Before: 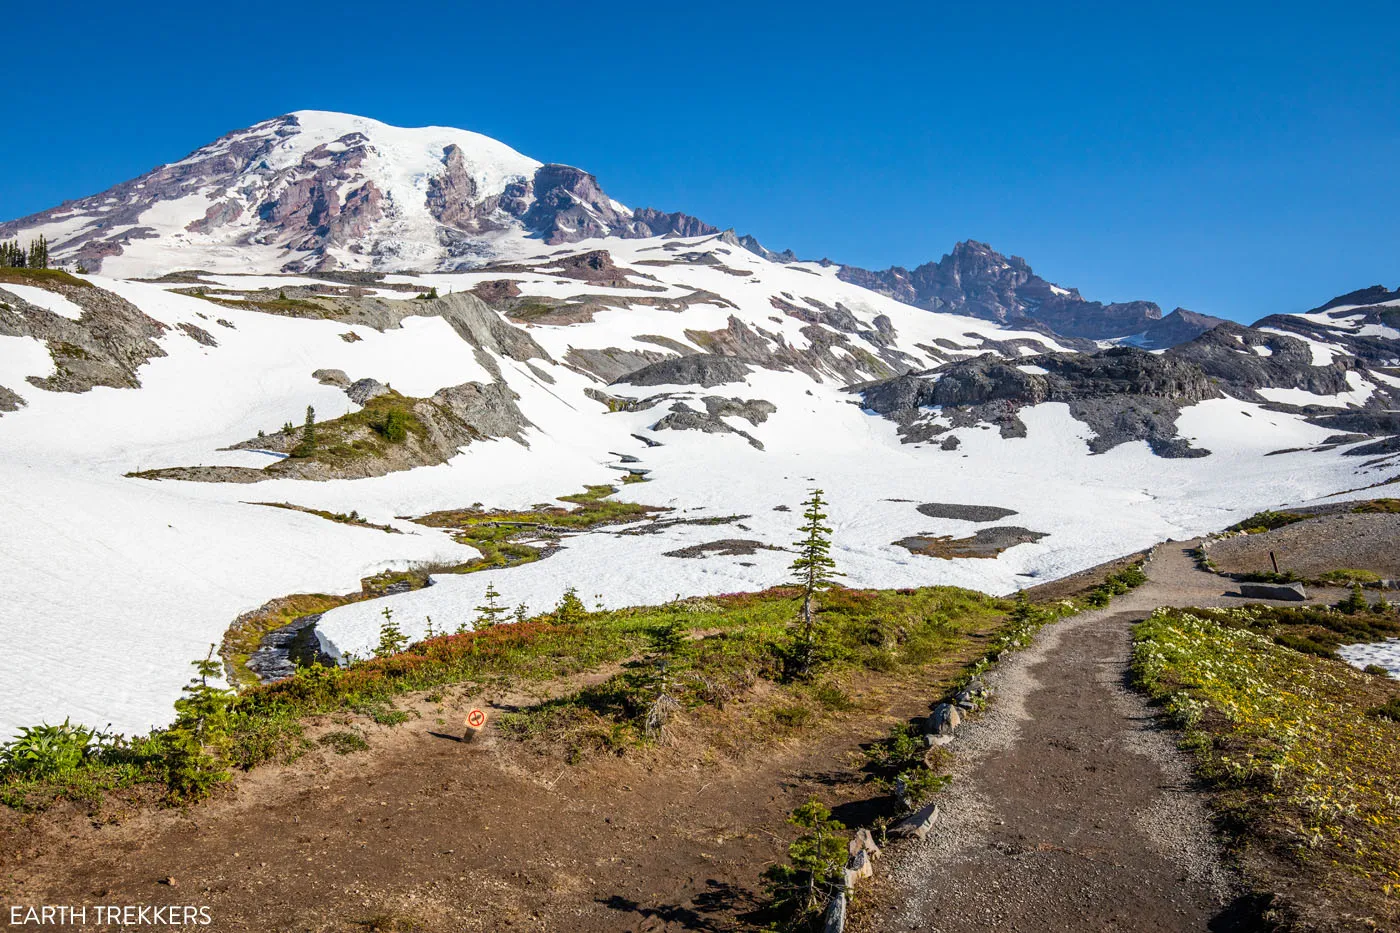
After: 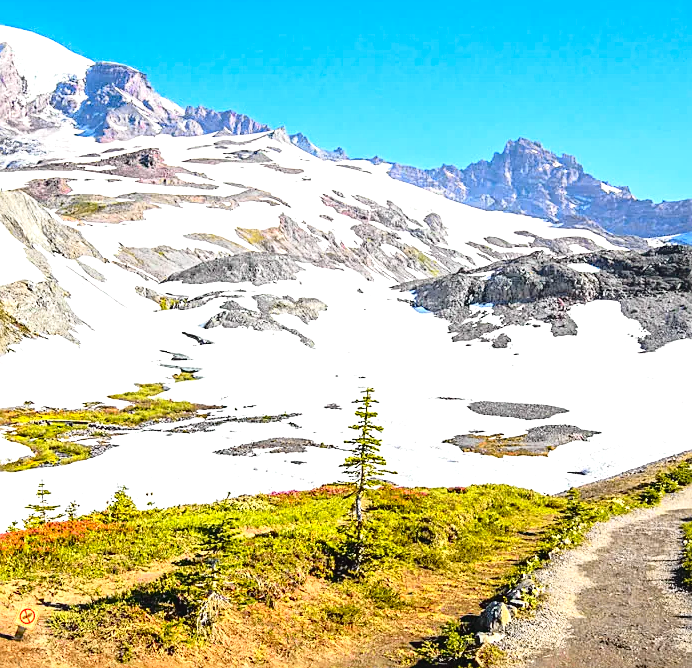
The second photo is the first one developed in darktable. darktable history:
sharpen: on, module defaults
crop: left 32.138%, top 10.981%, right 18.387%, bottom 17.409%
exposure: black level correction 0, exposure 1.2 EV, compensate exposure bias true, compensate highlight preservation false
tone curve: curves: ch0 [(0, 0.029) (0.168, 0.142) (0.359, 0.44) (0.469, 0.544) (0.634, 0.722) (0.858, 0.903) (1, 0.968)]; ch1 [(0, 0) (0.437, 0.453) (0.472, 0.47) (0.502, 0.502) (0.54, 0.534) (0.57, 0.592) (0.618, 0.66) (0.699, 0.749) (0.859, 0.899) (1, 1)]; ch2 [(0, 0) (0.33, 0.301) (0.421, 0.443) (0.476, 0.498) (0.505, 0.503) (0.547, 0.557) (0.586, 0.634) (0.608, 0.676) (1, 1)], color space Lab, independent channels, preserve colors none
